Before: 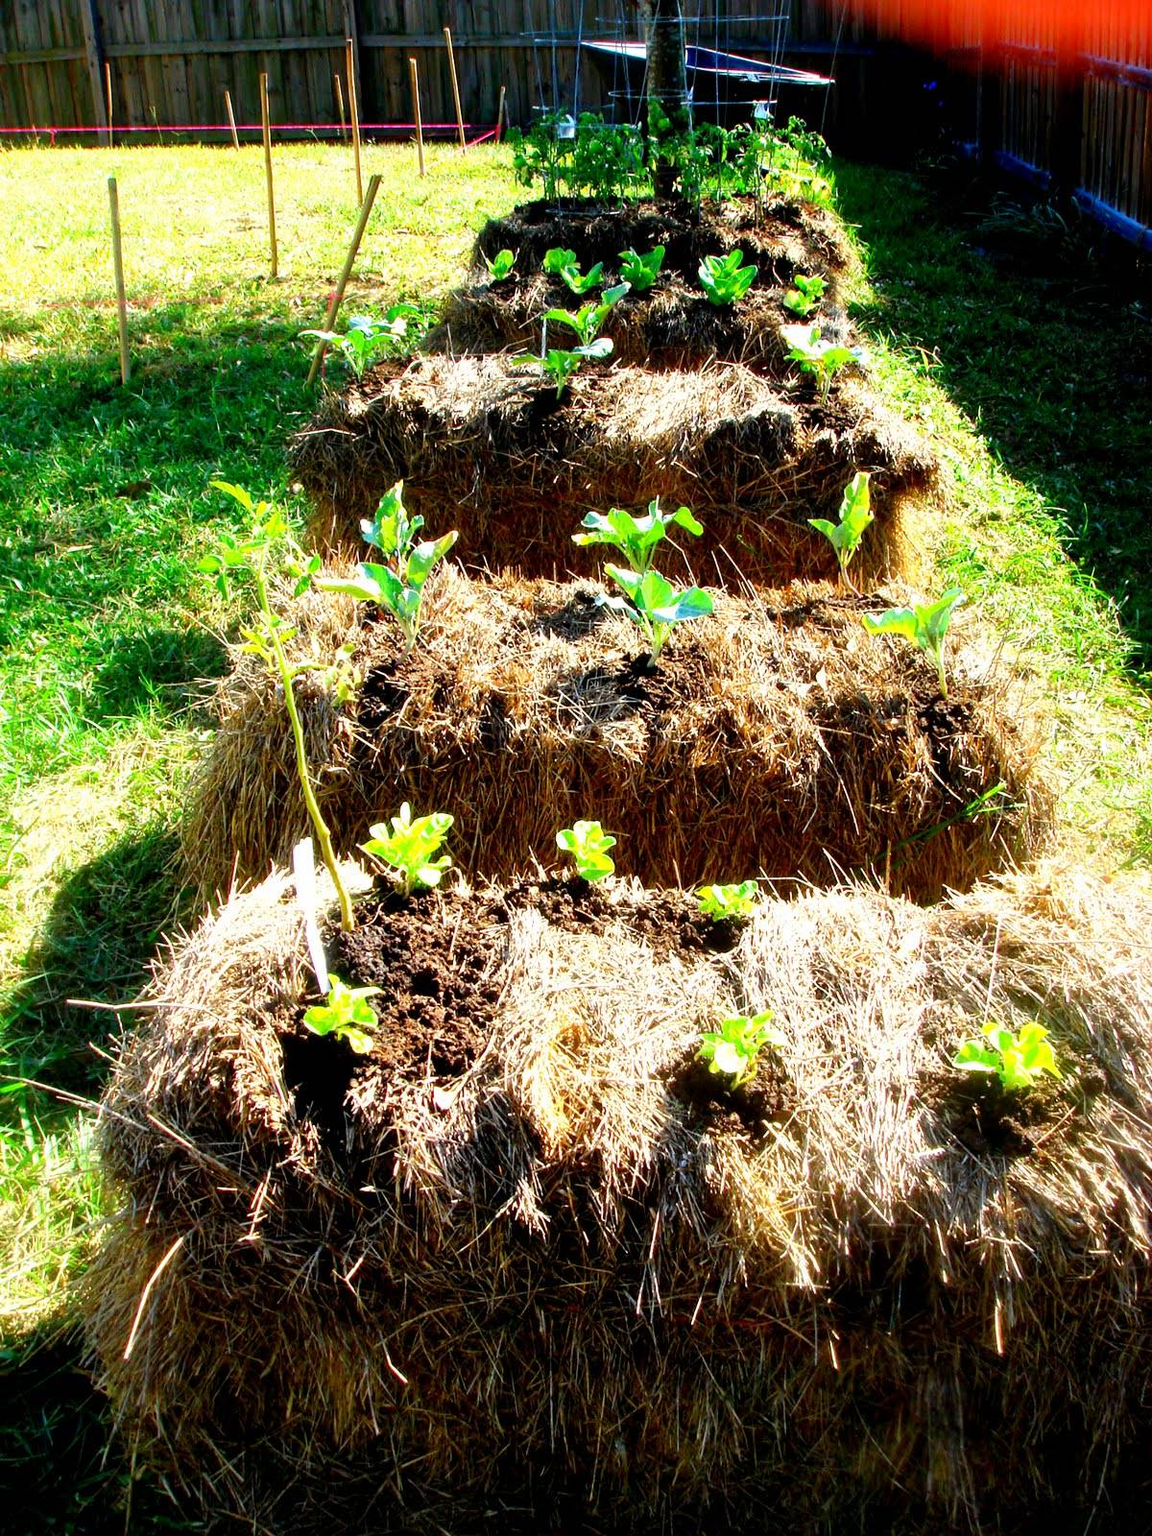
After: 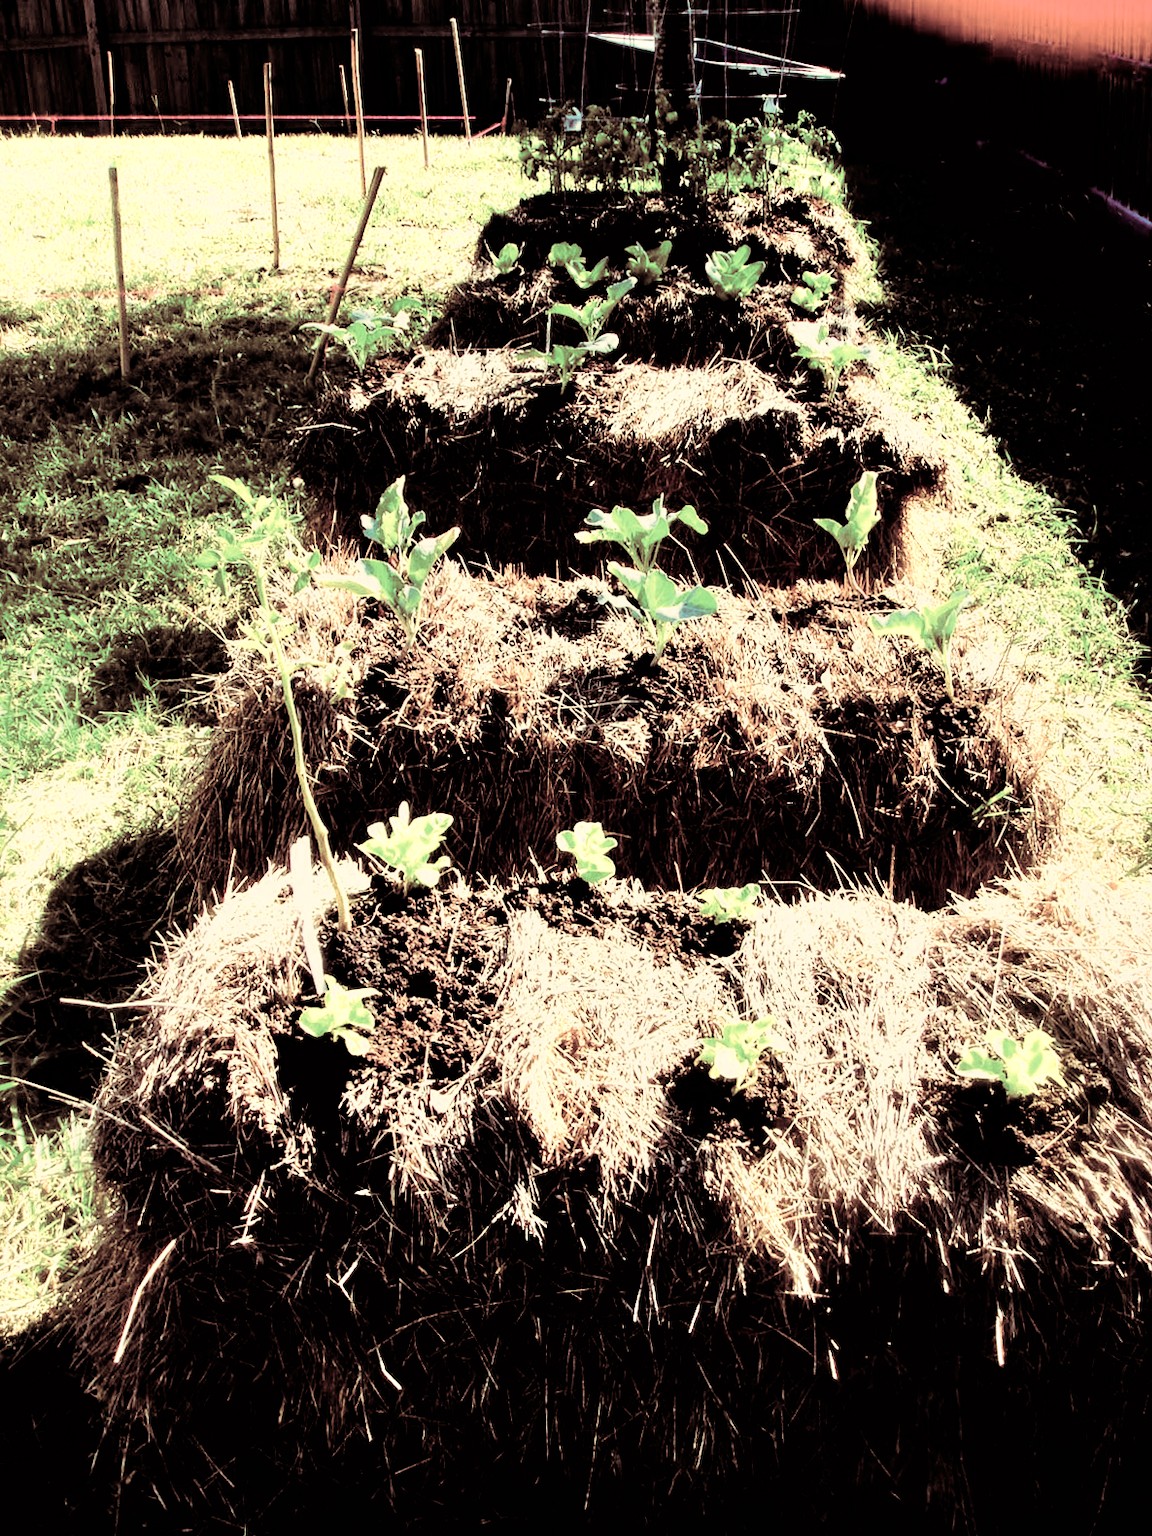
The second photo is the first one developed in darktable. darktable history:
white balance: red 1.009, blue 0.985
color zones: curves: ch0 [(0, 0.6) (0.129, 0.585) (0.193, 0.596) (0.429, 0.5) (0.571, 0.5) (0.714, 0.5) (0.857, 0.5) (1, 0.6)]; ch1 [(0, 0.453) (0.112, 0.245) (0.213, 0.252) (0.429, 0.233) (0.571, 0.231) (0.683, 0.242) (0.857, 0.296) (1, 0.453)]
crop and rotate: angle -0.5°
split-toning: on, module defaults
color balance: mode lift, gamma, gain (sRGB), lift [1.014, 0.966, 0.918, 0.87], gamma [0.86, 0.734, 0.918, 0.976], gain [1.063, 1.13, 1.063, 0.86]
filmic rgb: black relative exposure -7.15 EV, white relative exposure 5.36 EV, hardness 3.02, color science v6 (2022)
shadows and highlights: shadows 37.27, highlights -28.18, soften with gaussian
